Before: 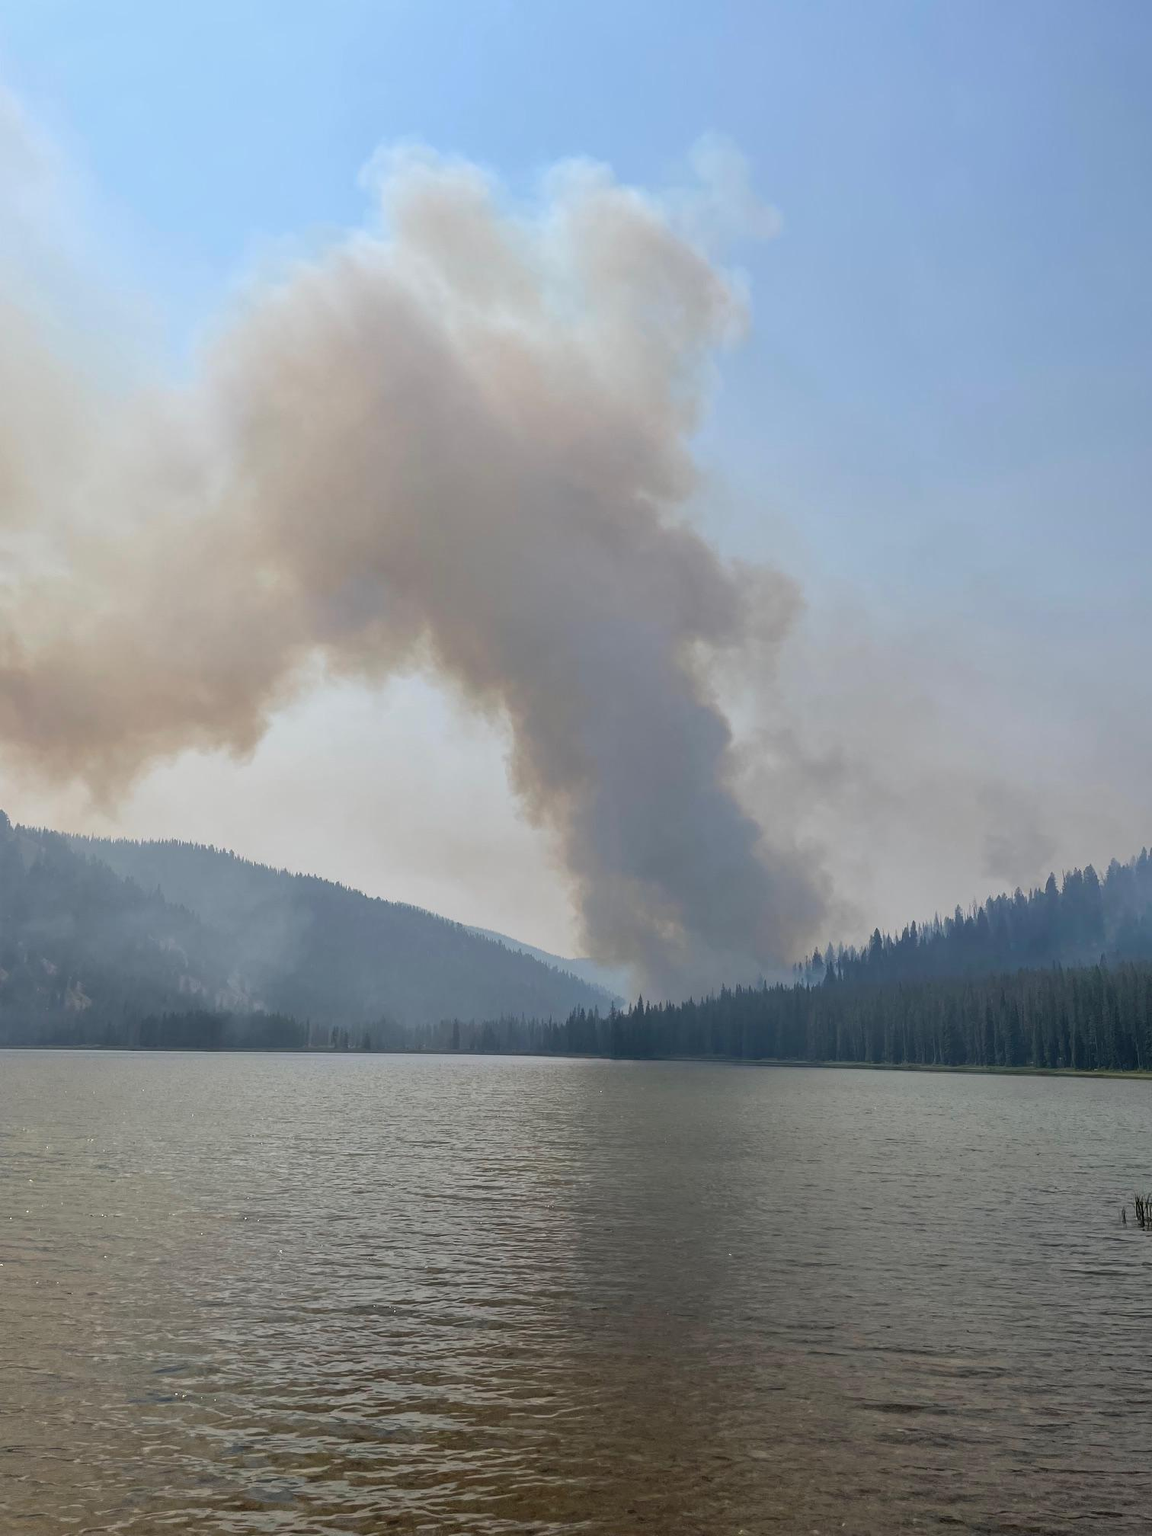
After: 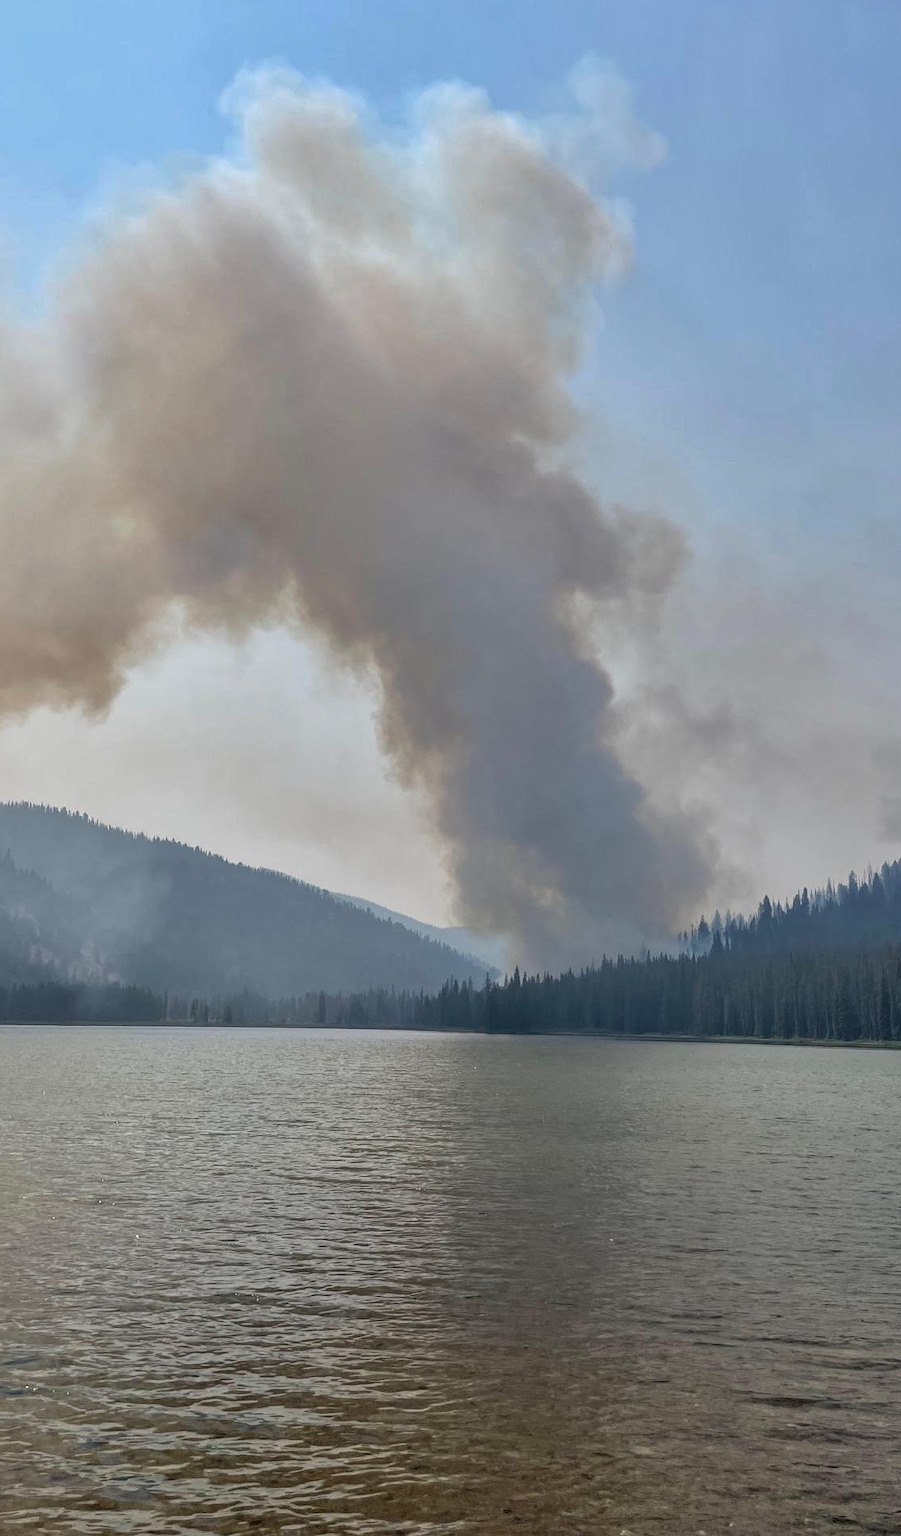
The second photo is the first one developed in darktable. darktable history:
crop and rotate: left 13.192%, top 5.257%, right 12.607%
shadows and highlights: shadows 52.44, highlights color adjustment 72.81%, soften with gaussian
local contrast: on, module defaults
